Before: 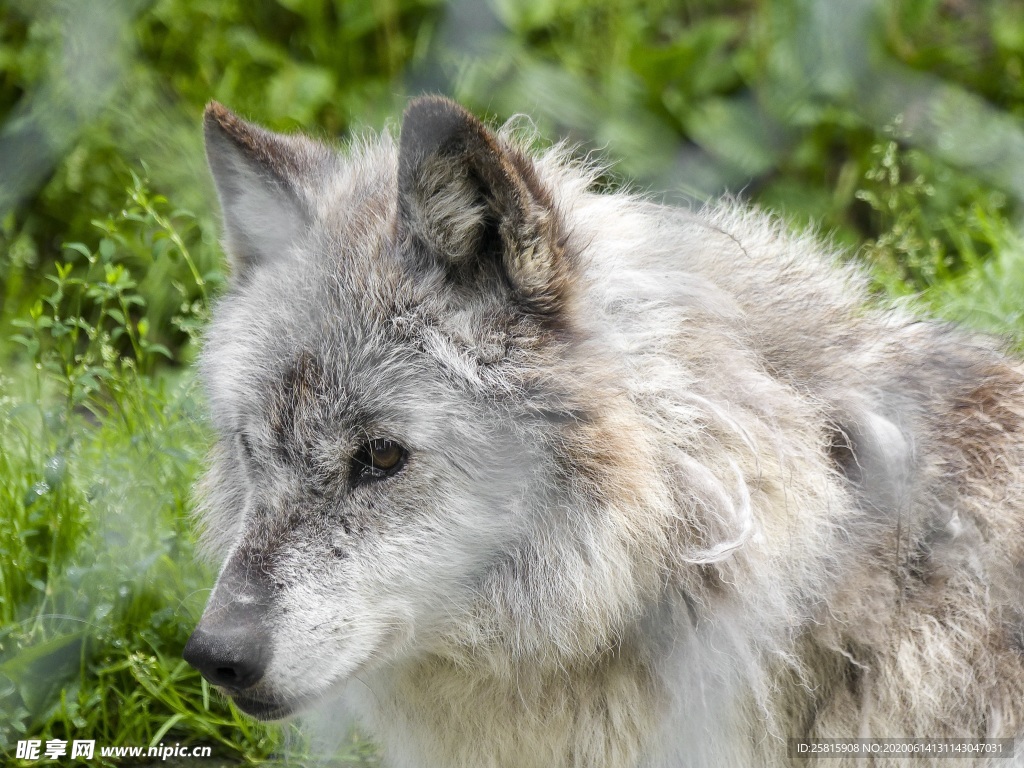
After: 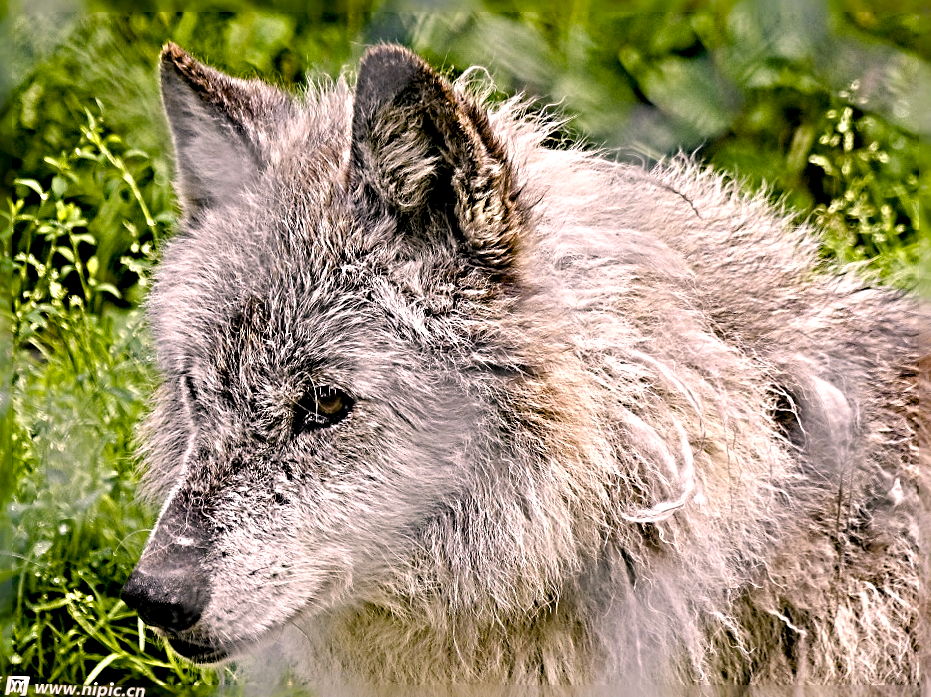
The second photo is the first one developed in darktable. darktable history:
sharpen: radius 6.255, amount 1.789, threshold 0.112
color balance rgb: shadows lift › chroma 0.784%, shadows lift › hue 112.91°, power › hue 62.38°, global offset › luminance -1.03%, linear chroma grading › global chroma 6.171%, perceptual saturation grading › global saturation 20%, perceptual saturation grading › highlights -25.671%, perceptual saturation grading › shadows 49.788%, global vibrance 20%
crop and rotate: angle -2.06°, left 3.155%, top 4.261%, right 1.543%, bottom 0.647%
color correction: highlights a* 12.53, highlights b* 5.41
tone equalizer: mask exposure compensation -0.491 EV
